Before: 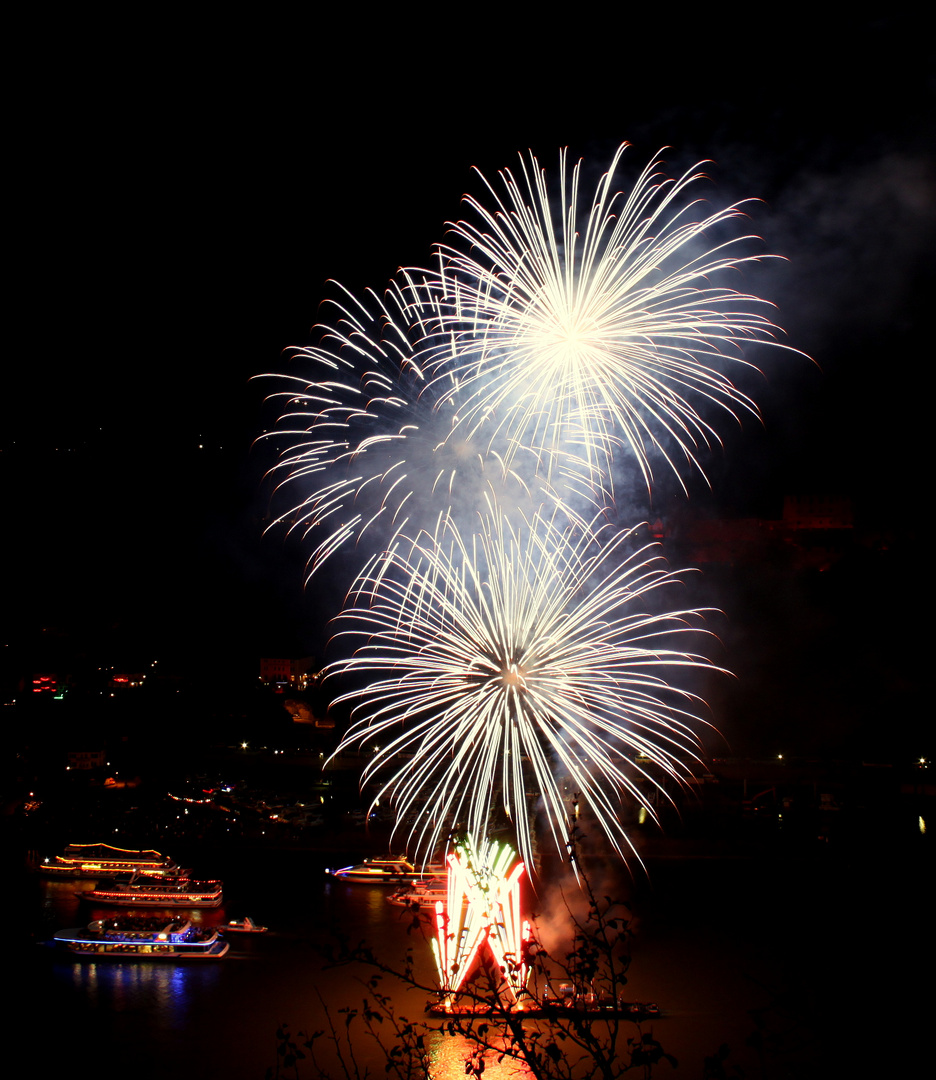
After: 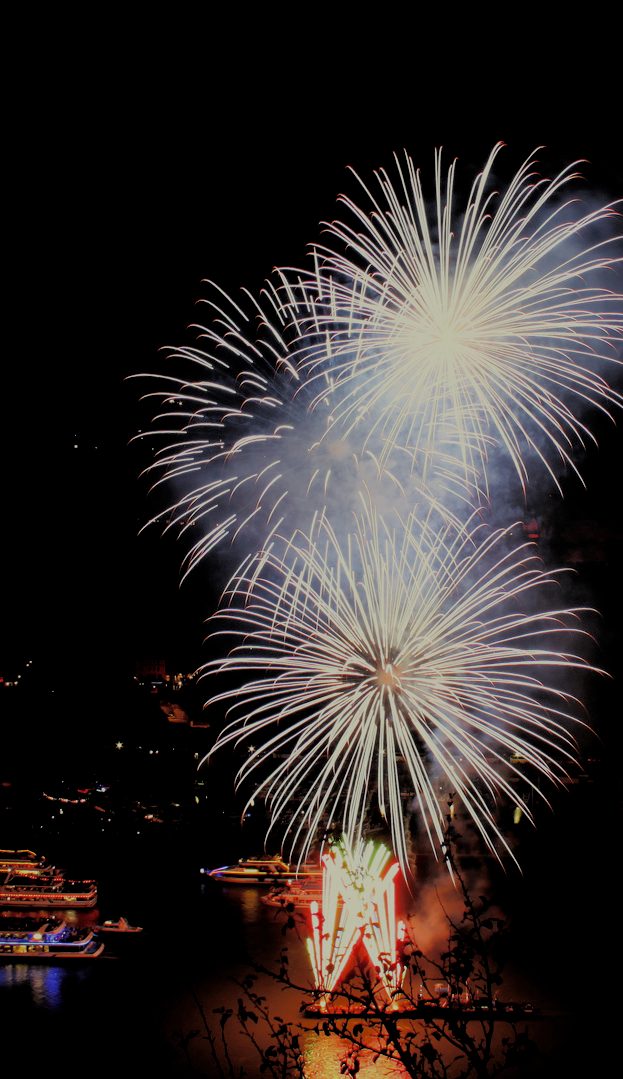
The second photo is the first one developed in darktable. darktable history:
filmic rgb: middle gray luminance 3.2%, black relative exposure -5.91 EV, white relative exposure 6.37 EV, dynamic range scaling 22.29%, target black luminance 0%, hardness 2.31, latitude 46.42%, contrast 0.784, highlights saturation mix 99.37%, shadows ↔ highlights balance 0.239%
crop and rotate: left 13.419%, right 19.937%
